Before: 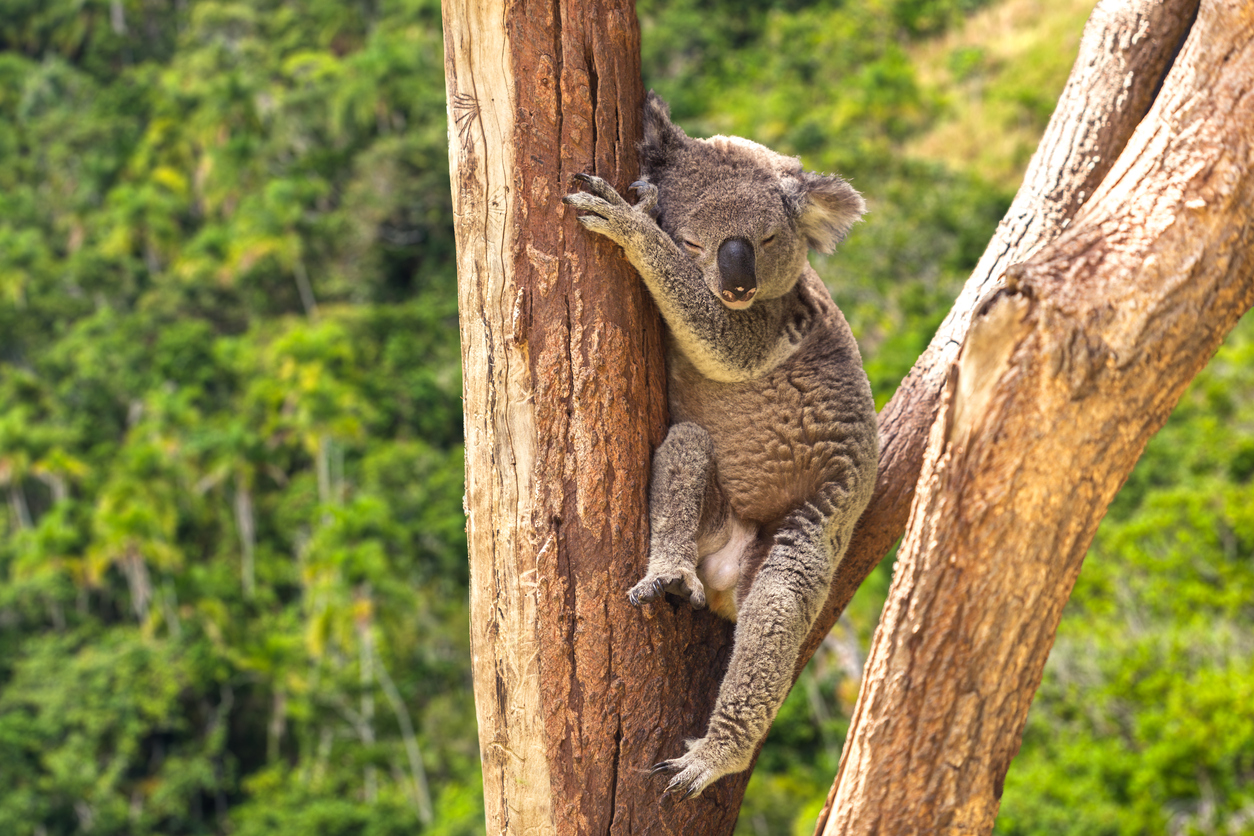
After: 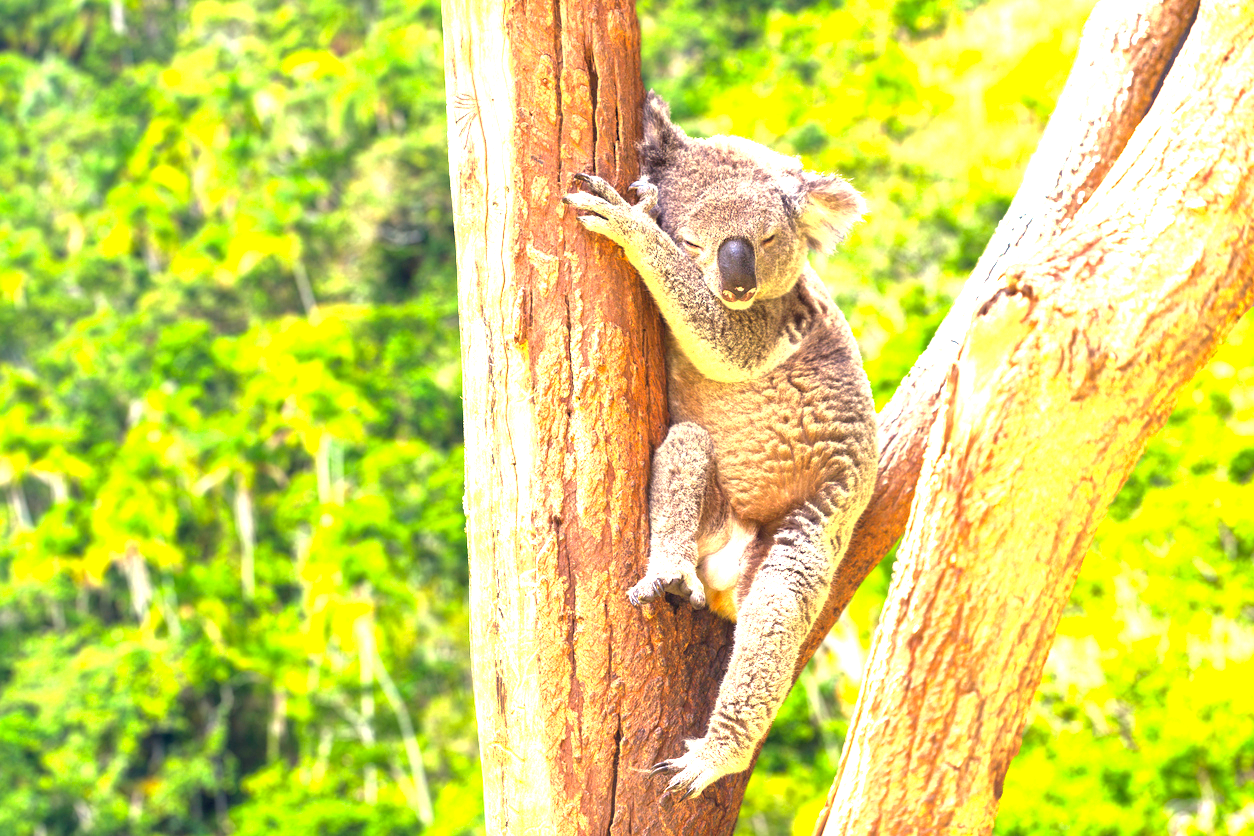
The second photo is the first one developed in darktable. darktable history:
shadows and highlights: shadows 25, highlights -25
tone equalizer: -8 EV -0.55 EV
rotate and perspective: automatic cropping original format, crop left 0, crop top 0
color correction: saturation 1.32
exposure: black level correction 0.001, exposure 2 EV, compensate highlight preservation false
